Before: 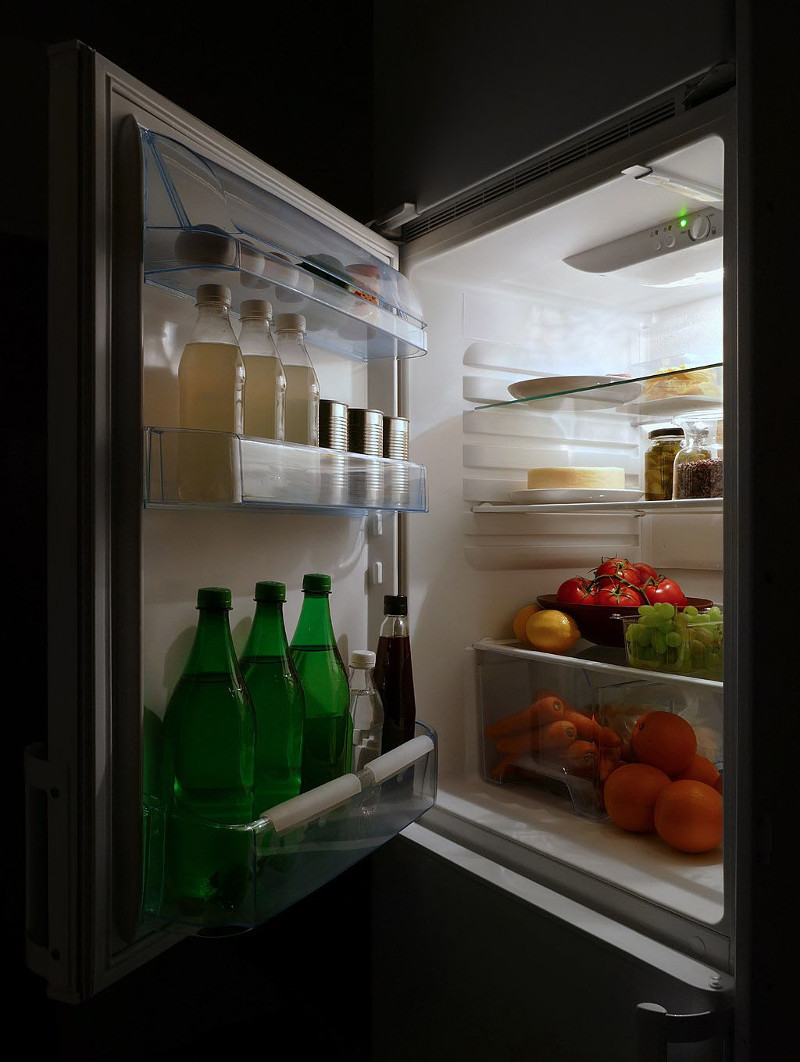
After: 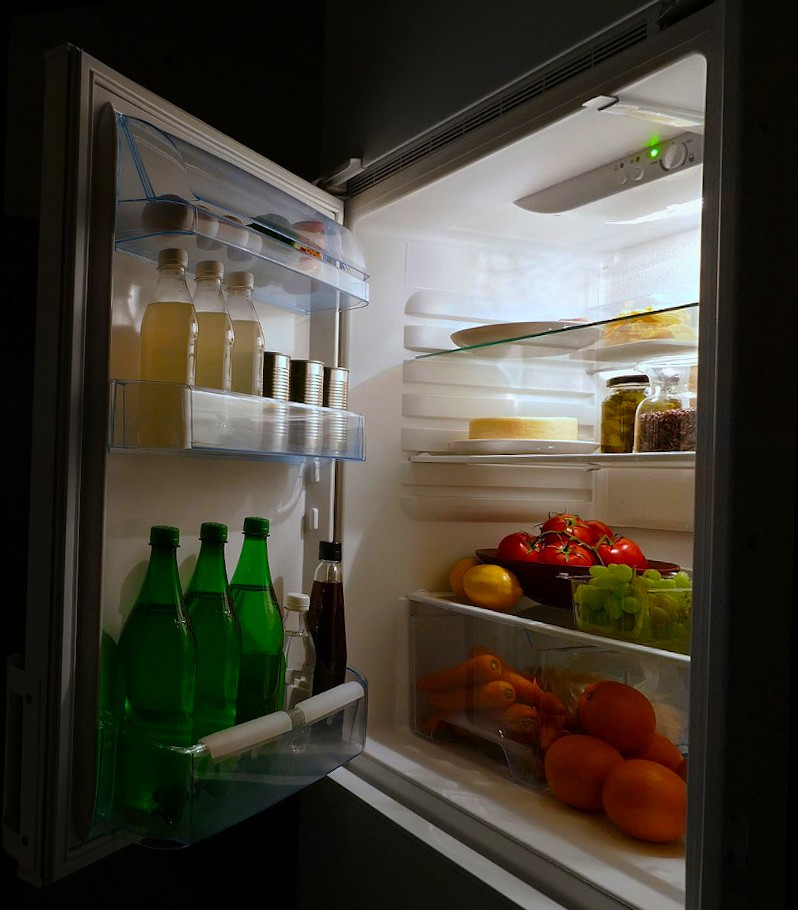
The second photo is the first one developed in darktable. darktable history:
color balance rgb: perceptual saturation grading › global saturation 25%, global vibrance 20%
rotate and perspective: rotation 1.69°, lens shift (vertical) -0.023, lens shift (horizontal) -0.291, crop left 0.025, crop right 0.988, crop top 0.092, crop bottom 0.842
